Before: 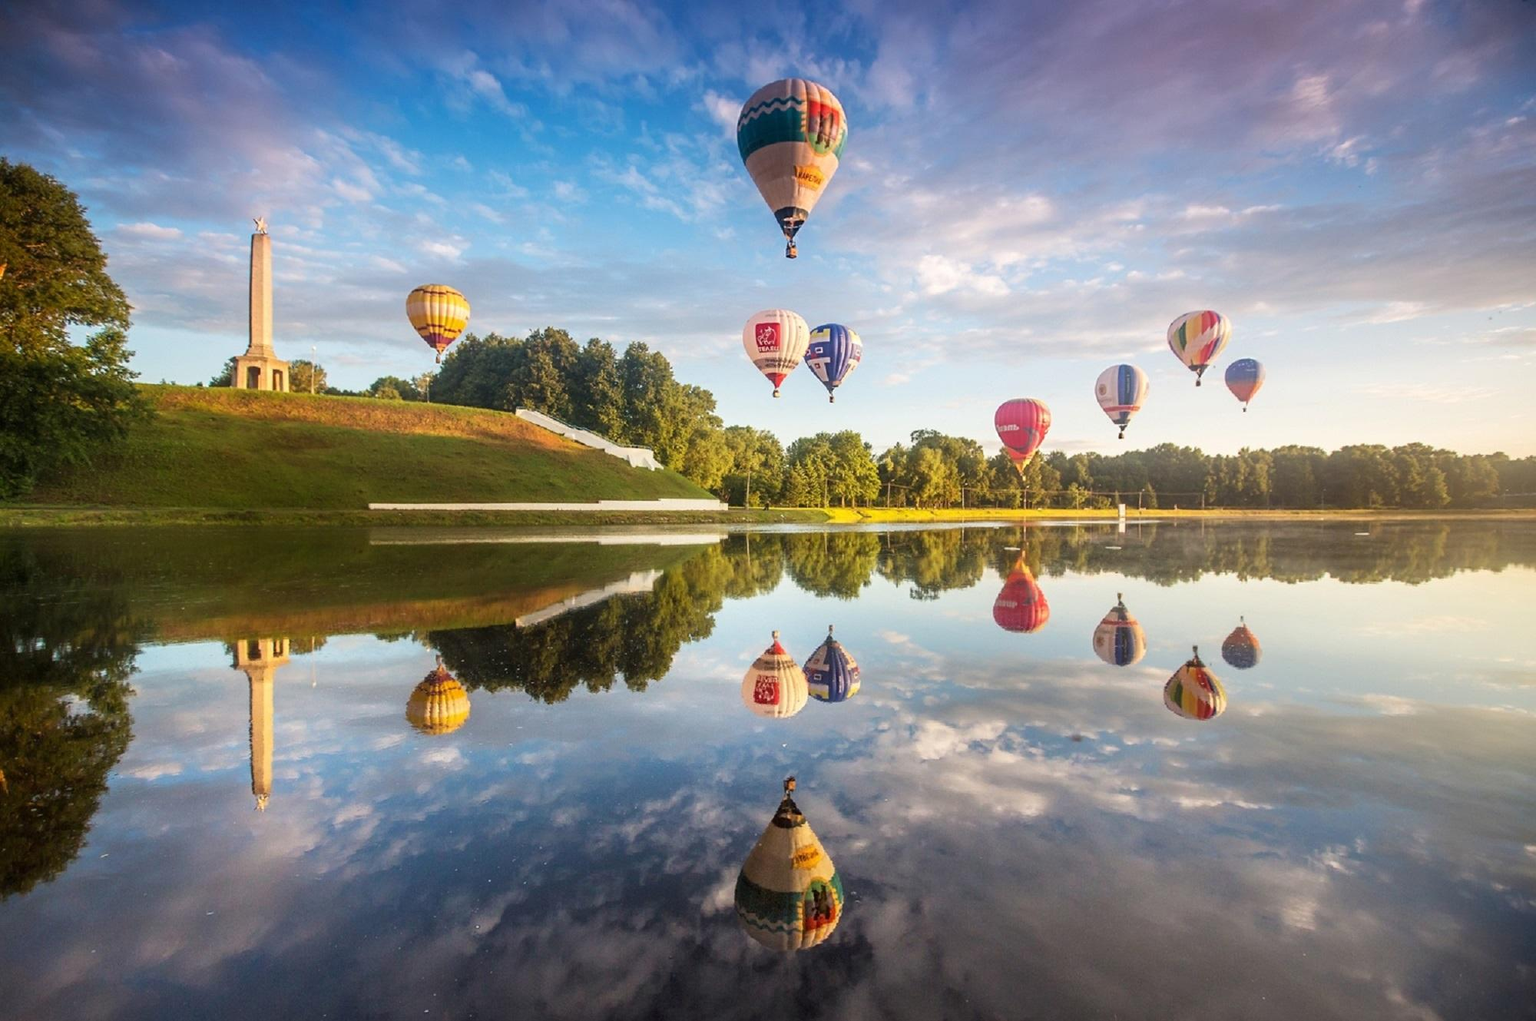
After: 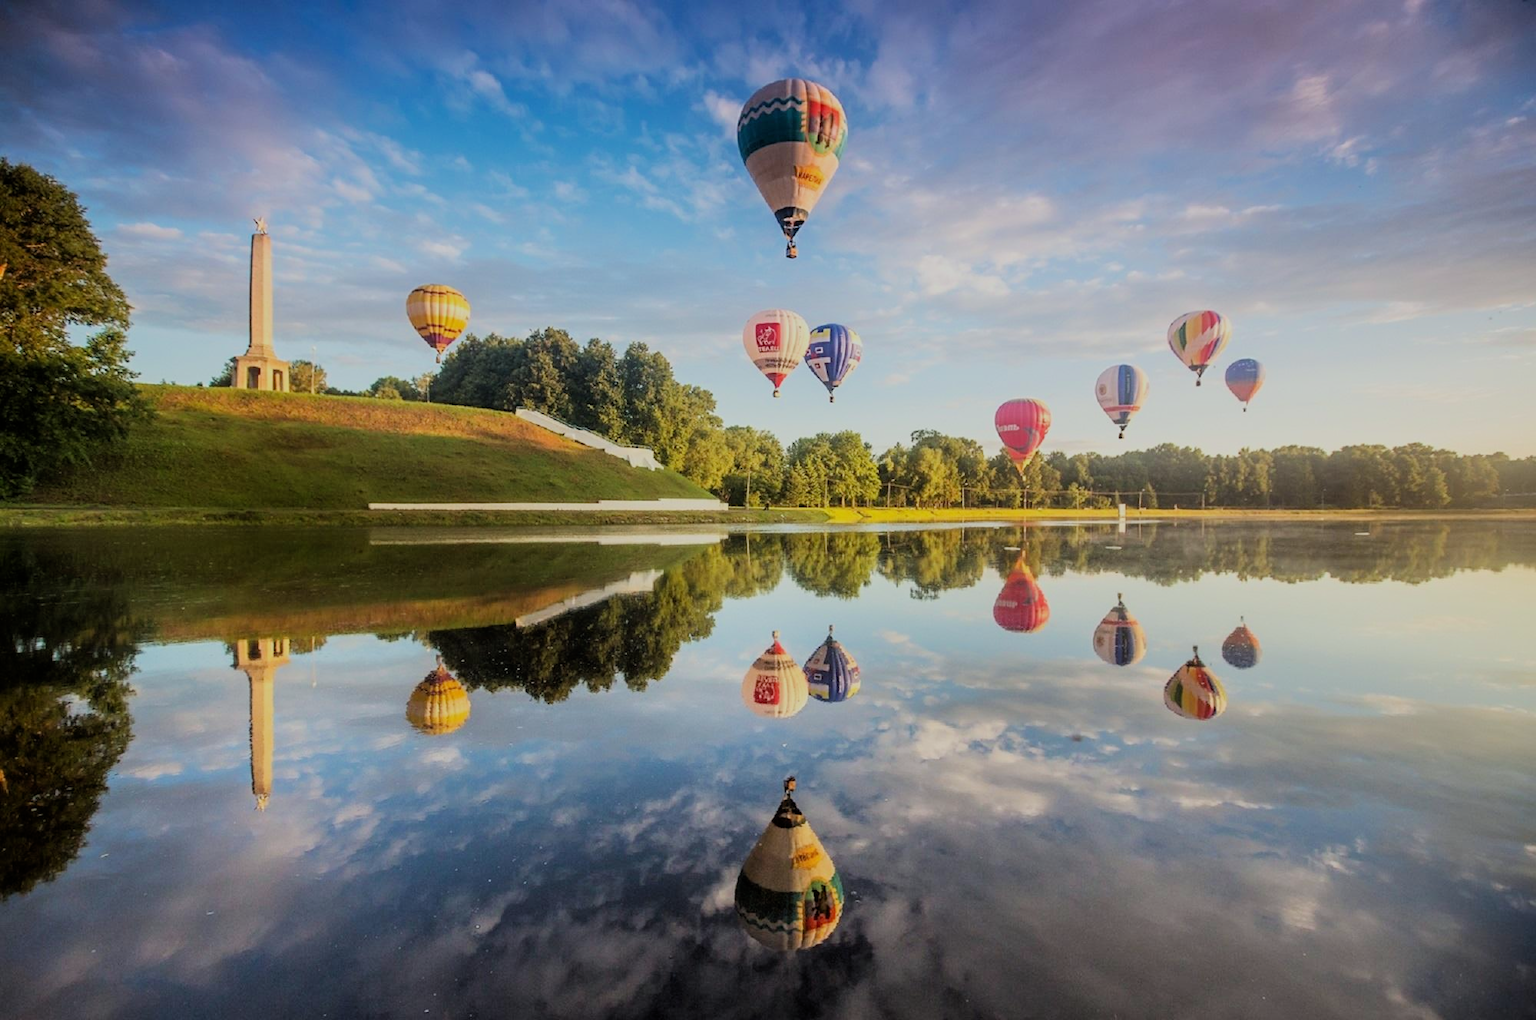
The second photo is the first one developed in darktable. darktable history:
filmic rgb: black relative exposure -7.15 EV, white relative exposure 5.36 EV, hardness 3.02, color science v6 (2022)
white balance: red 0.978, blue 0.999
